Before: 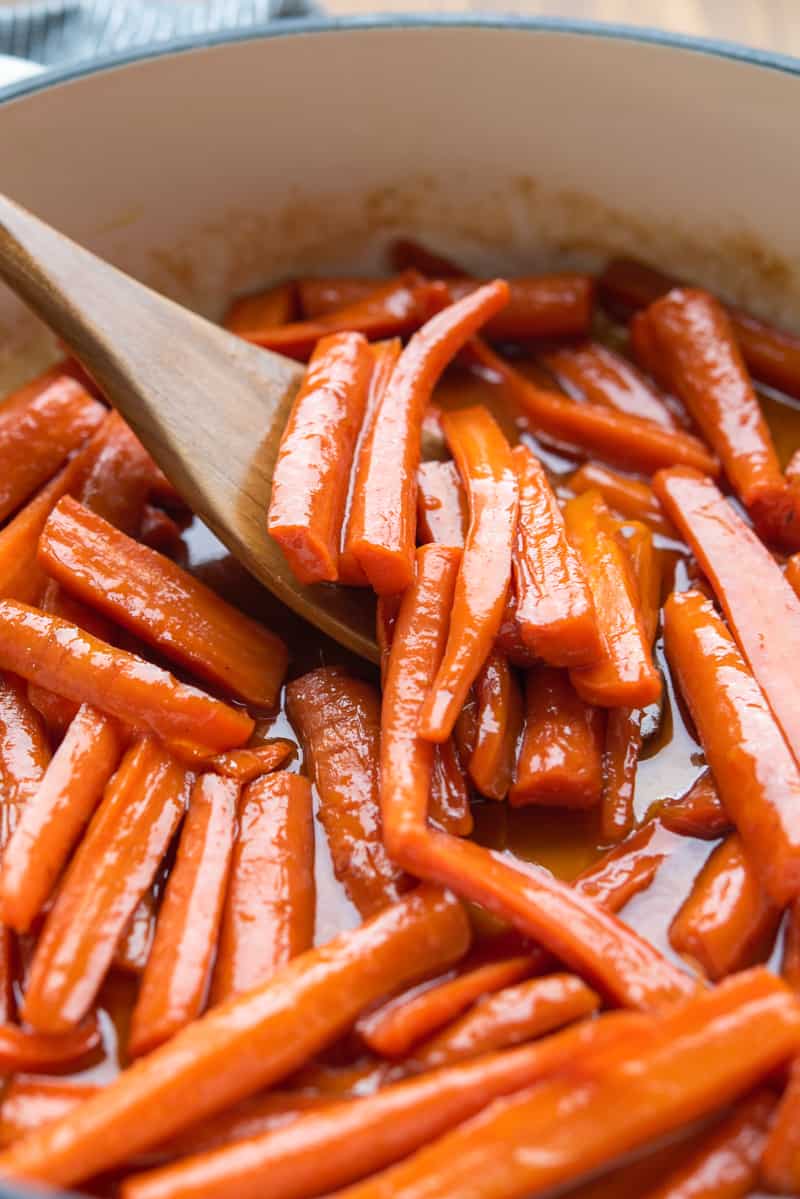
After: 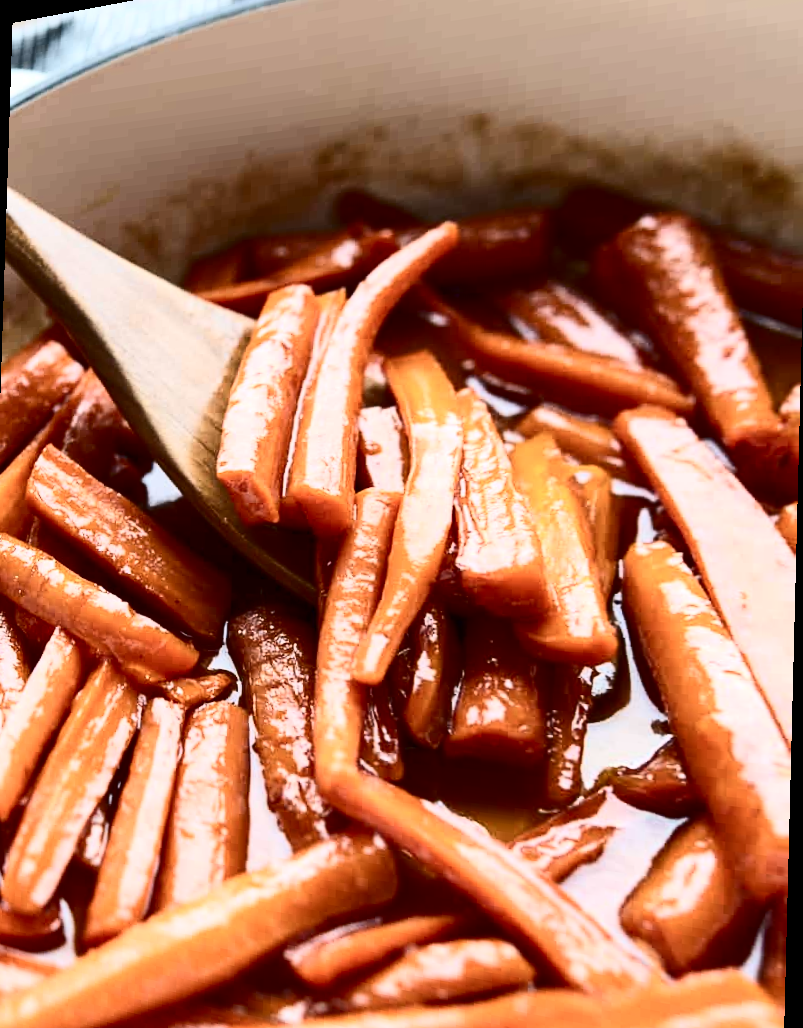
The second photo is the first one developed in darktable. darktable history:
rotate and perspective: rotation 1.69°, lens shift (vertical) -0.023, lens shift (horizontal) -0.291, crop left 0.025, crop right 0.988, crop top 0.092, crop bottom 0.842
contrast brightness saturation: contrast 0.5, saturation -0.1
